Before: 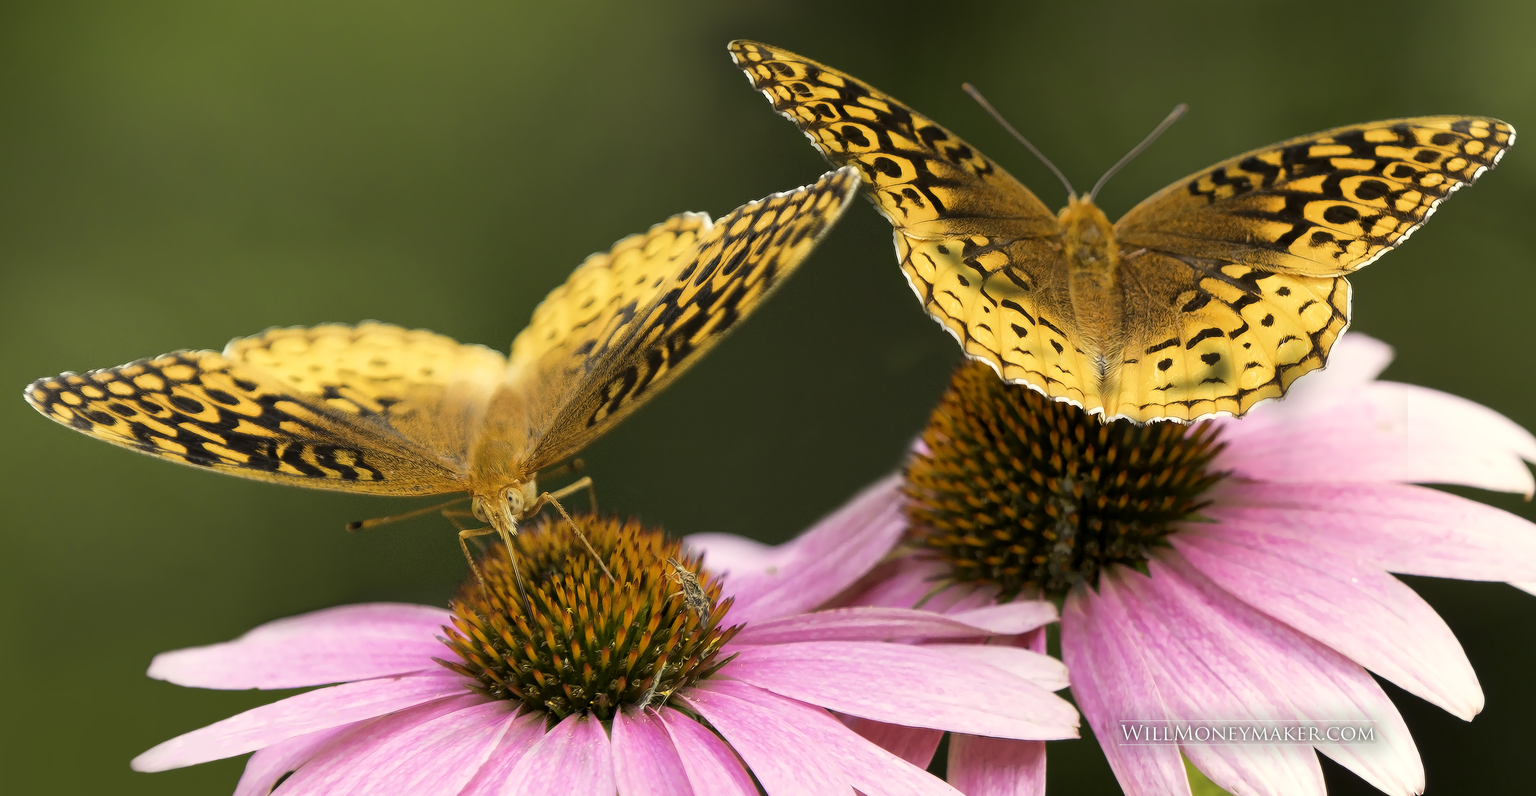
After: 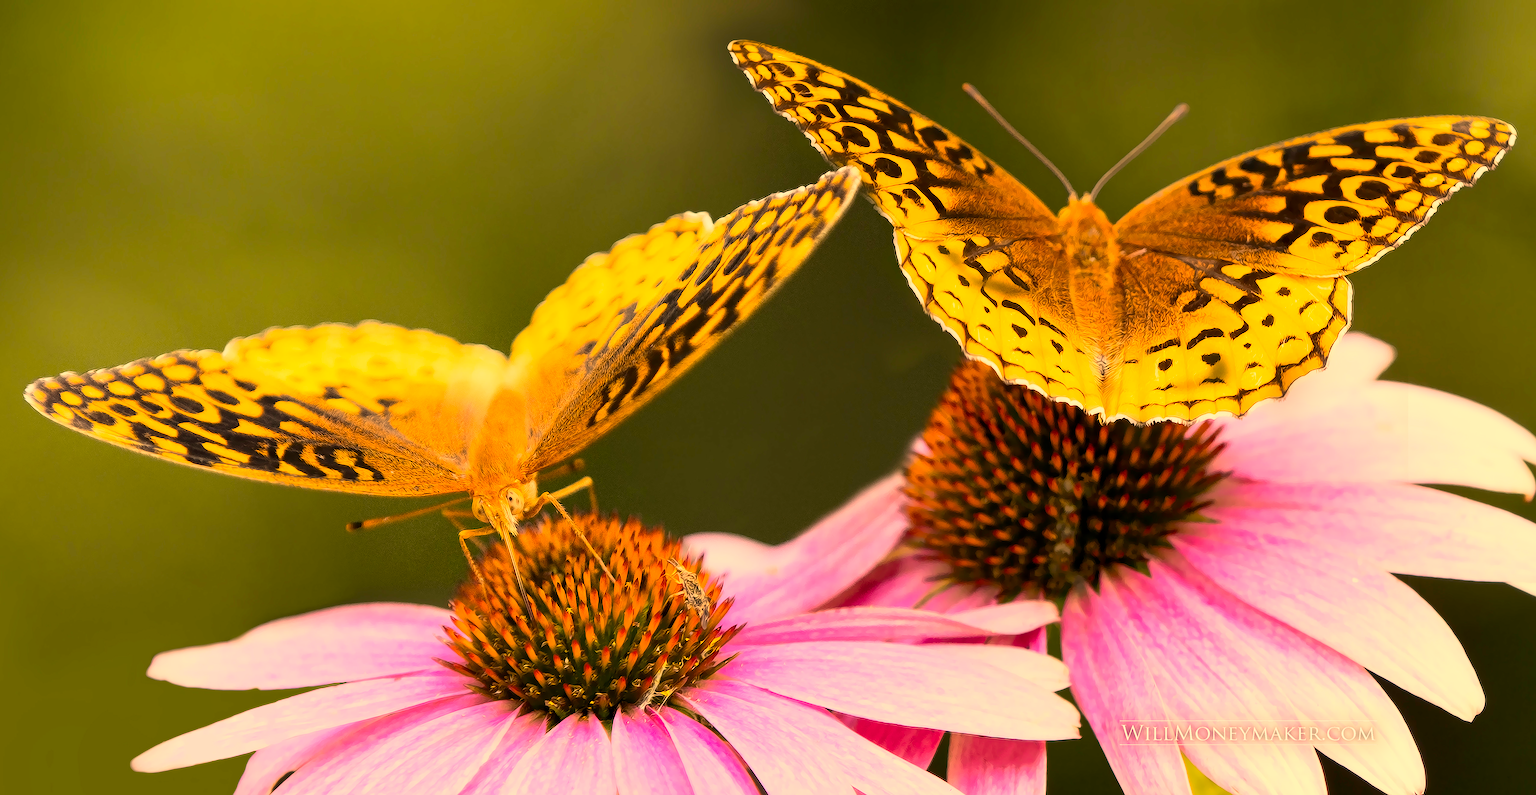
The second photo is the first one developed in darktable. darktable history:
contrast brightness saturation: contrast 0.24, brightness 0.09
color correction: highlights a* 15, highlights b* 31.55
sharpen: amount 0.2
